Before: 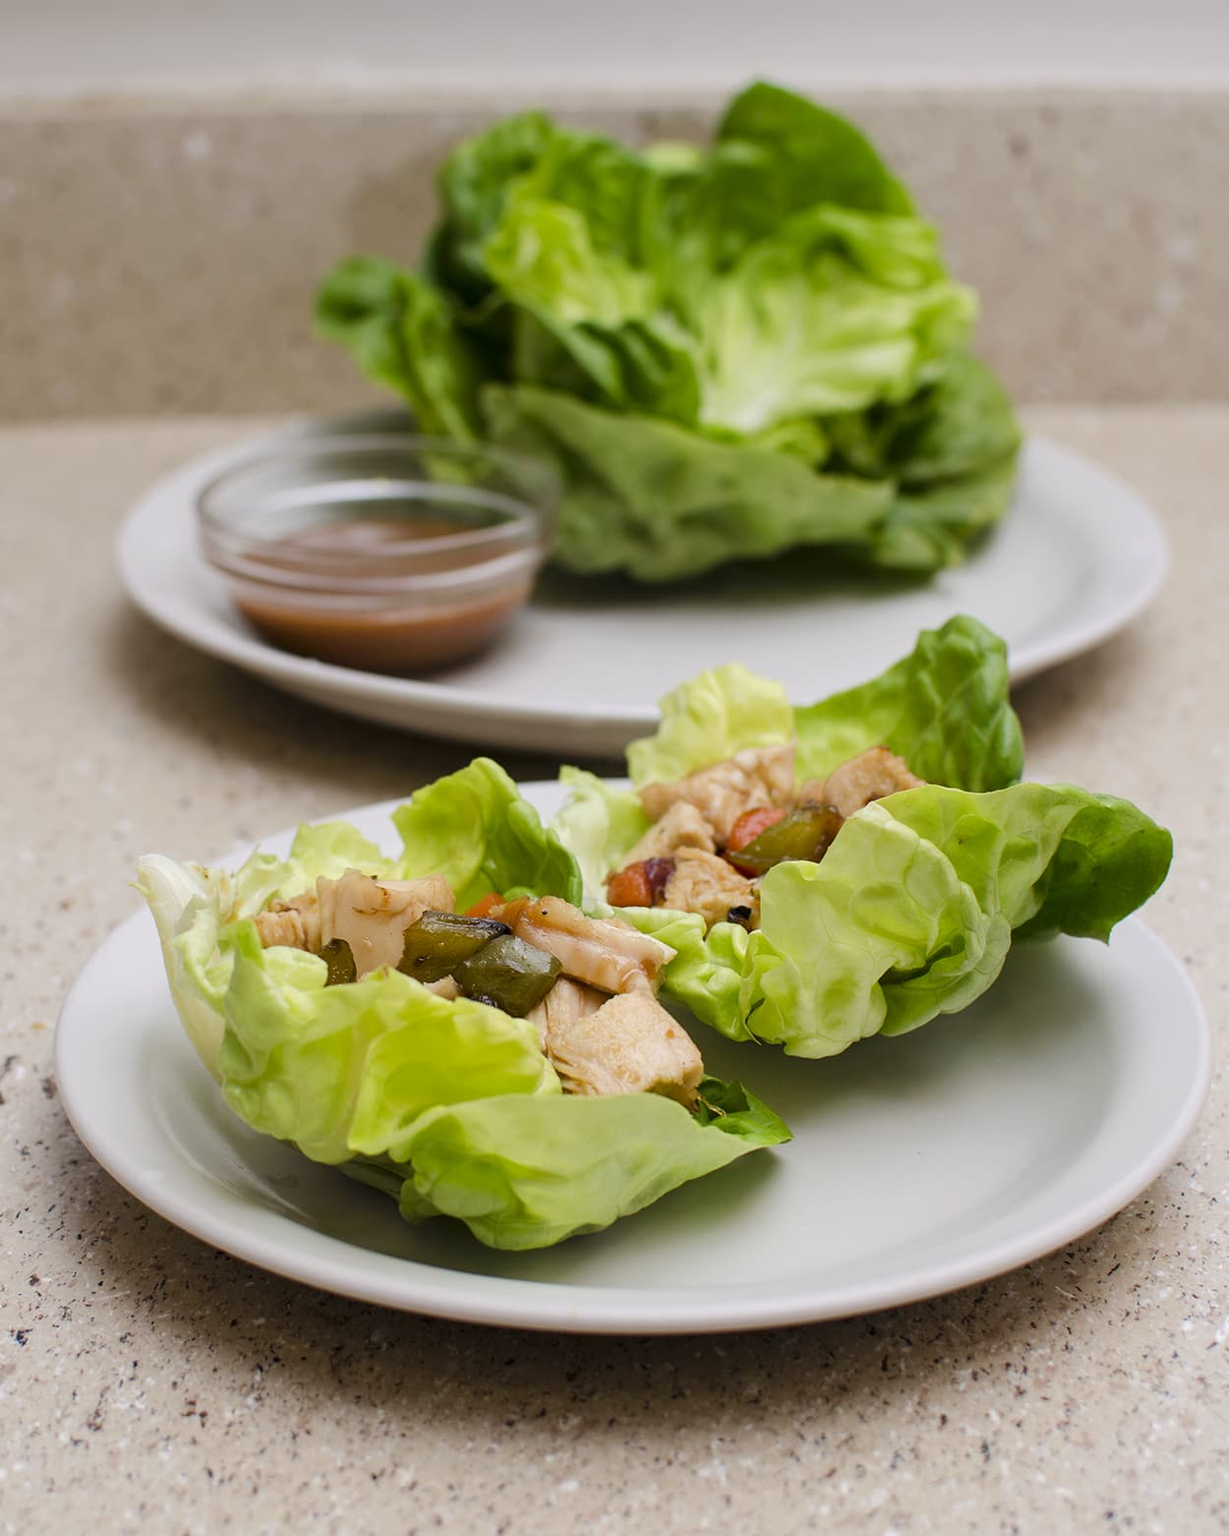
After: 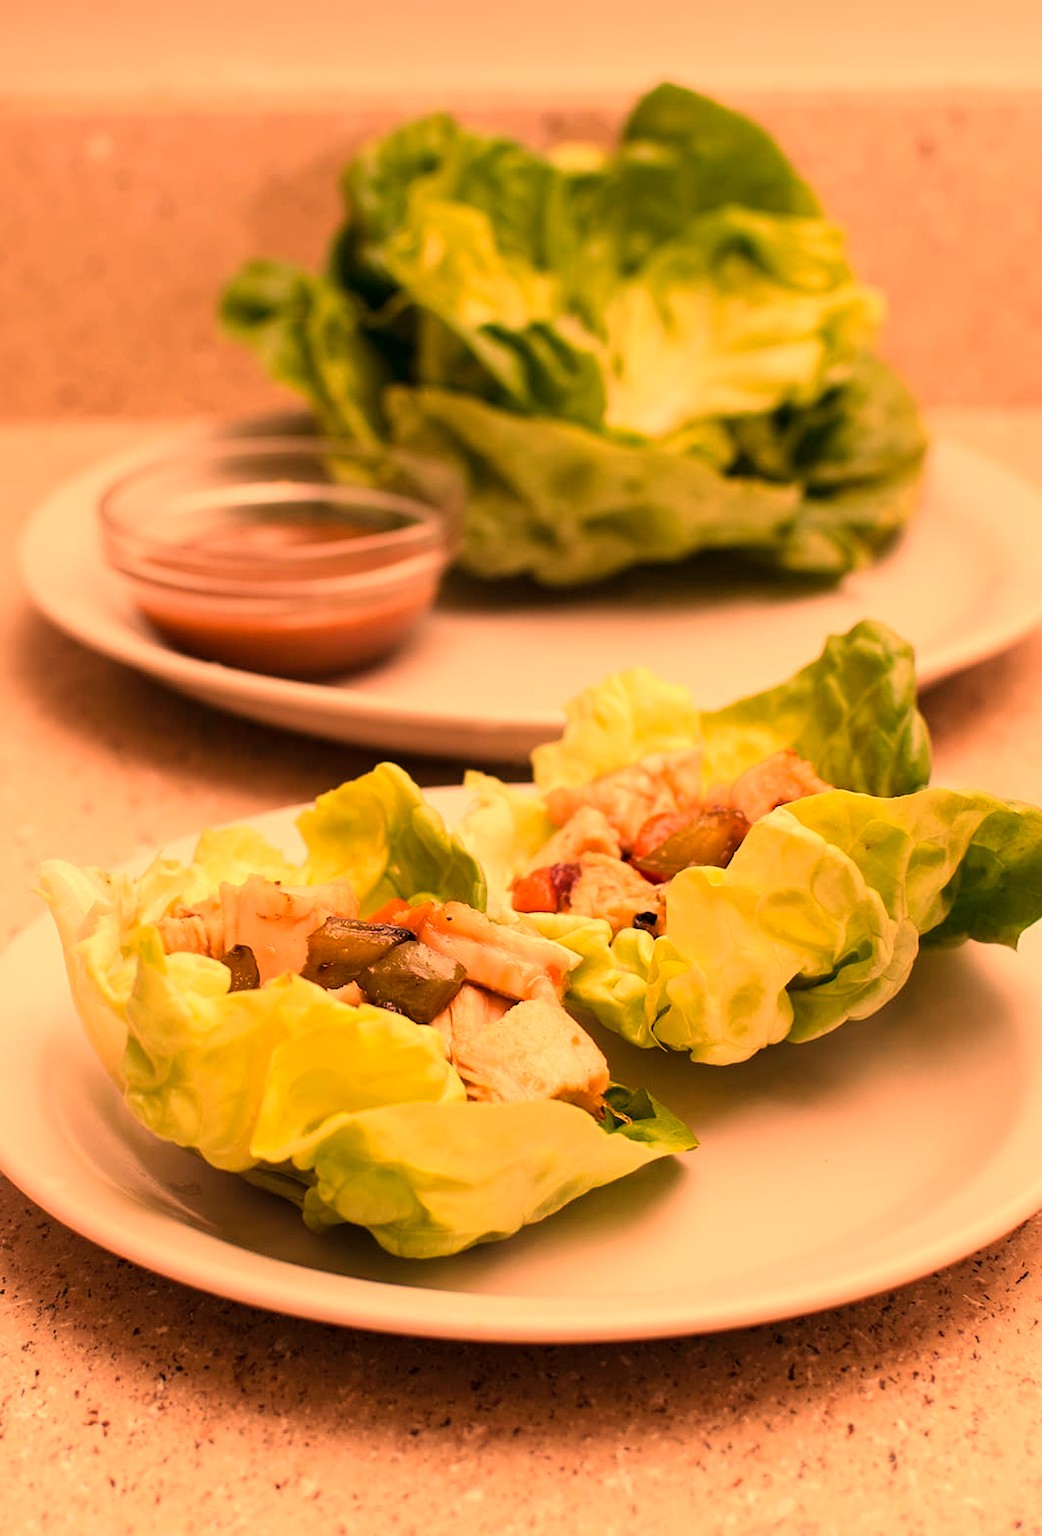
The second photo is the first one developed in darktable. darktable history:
white balance: red 1.467, blue 0.684
crop: left 8.026%, right 7.374%
